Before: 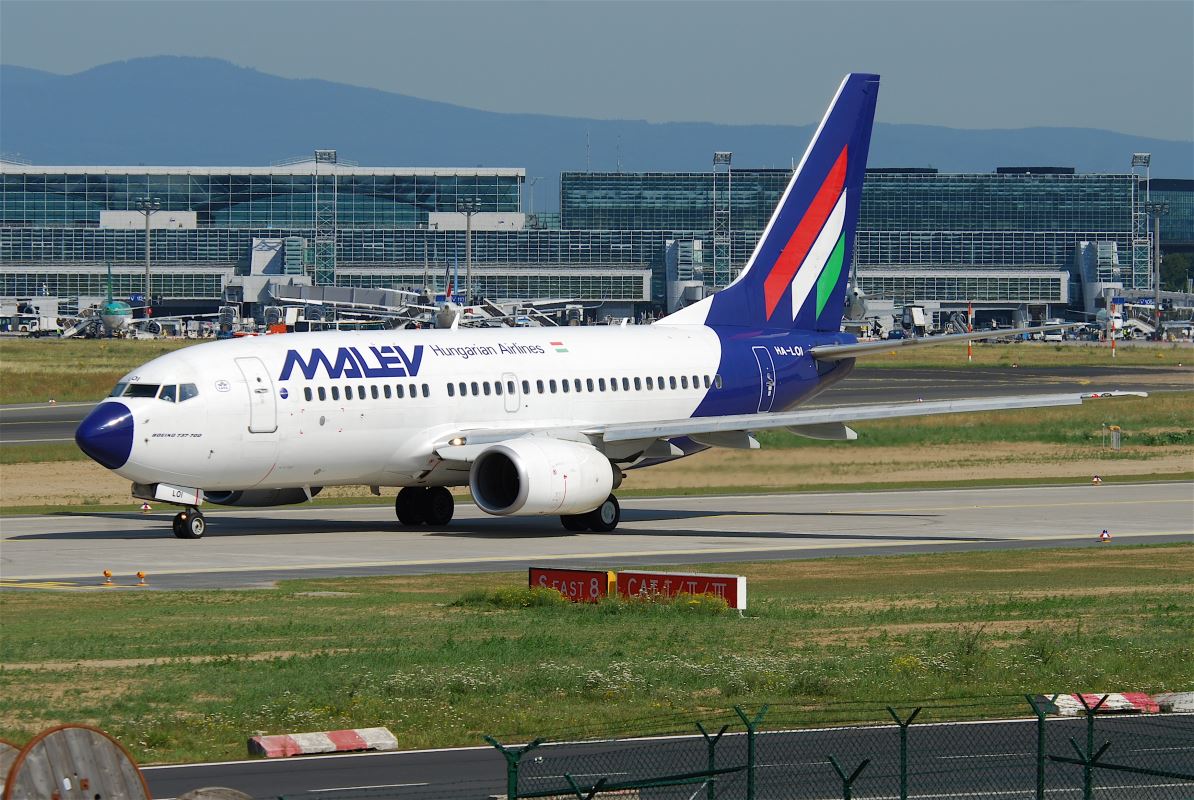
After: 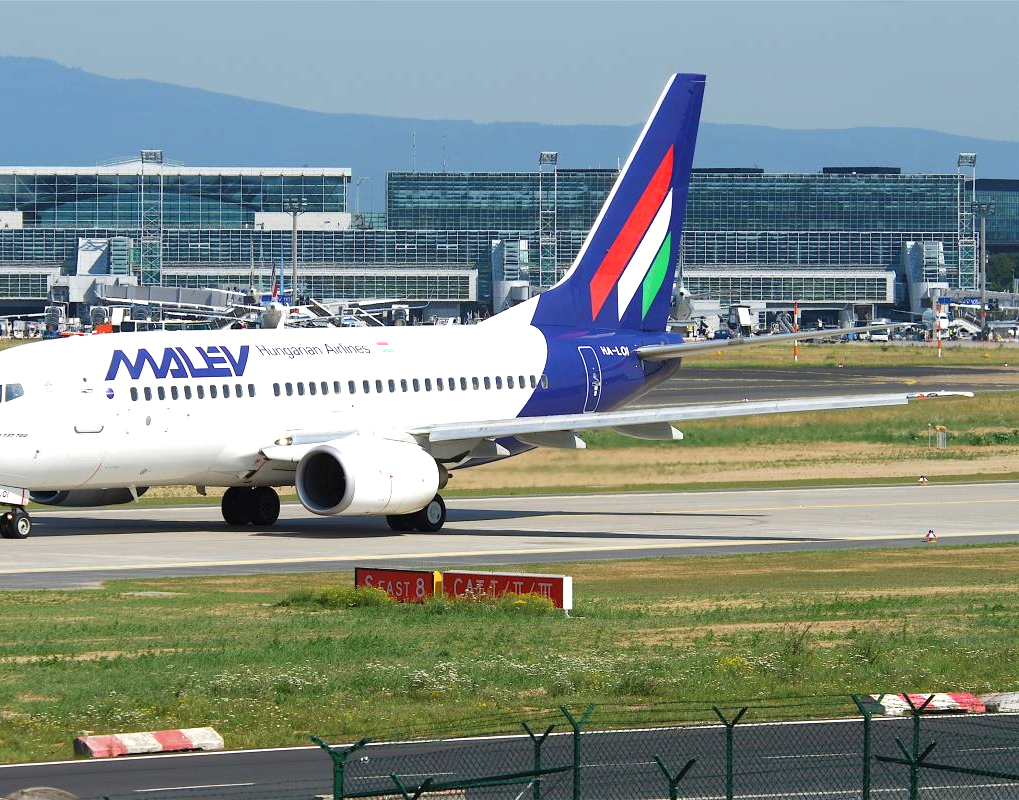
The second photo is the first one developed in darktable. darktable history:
crop and rotate: left 14.584%
exposure: black level correction 0, exposure 0.7 EV, compensate exposure bias true, compensate highlight preservation false
